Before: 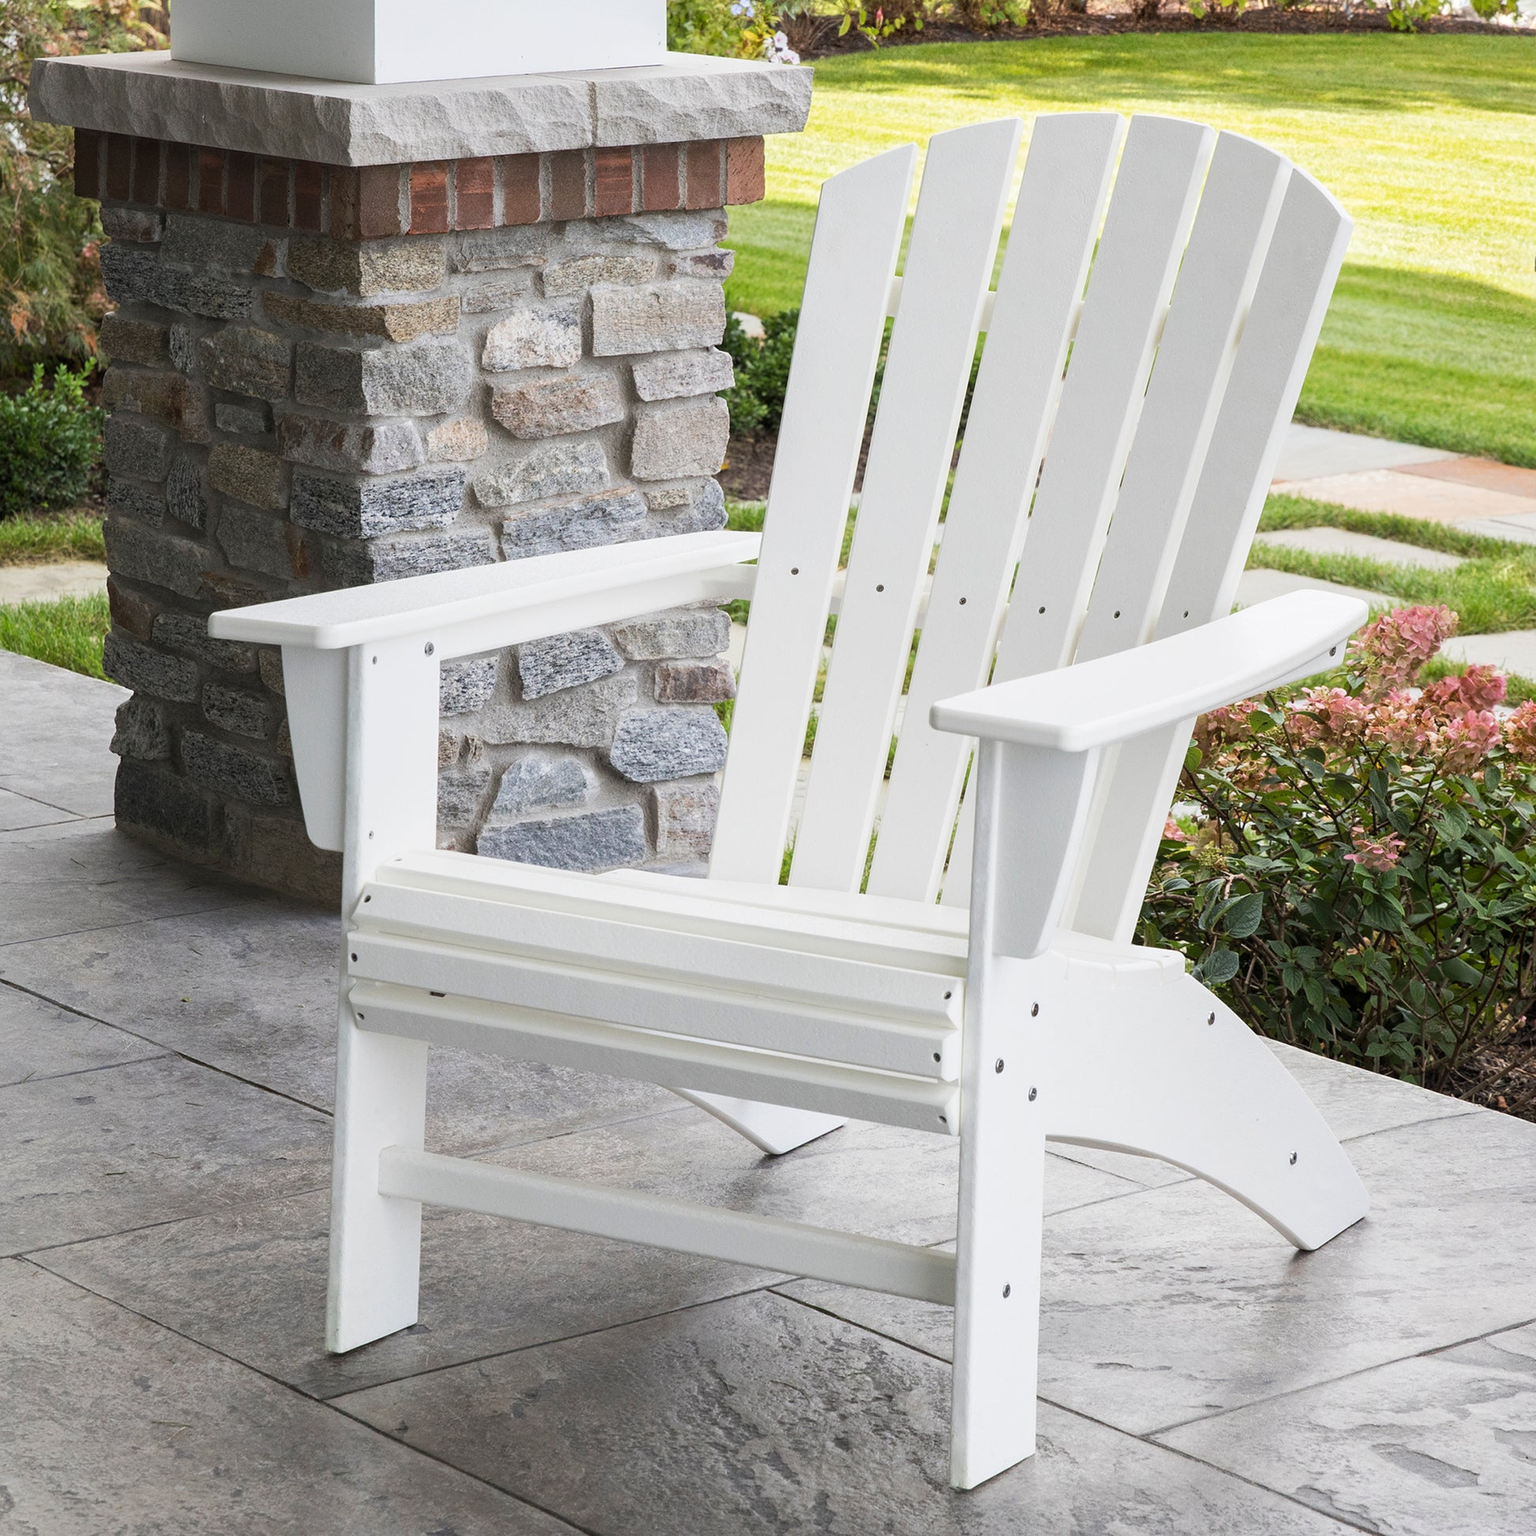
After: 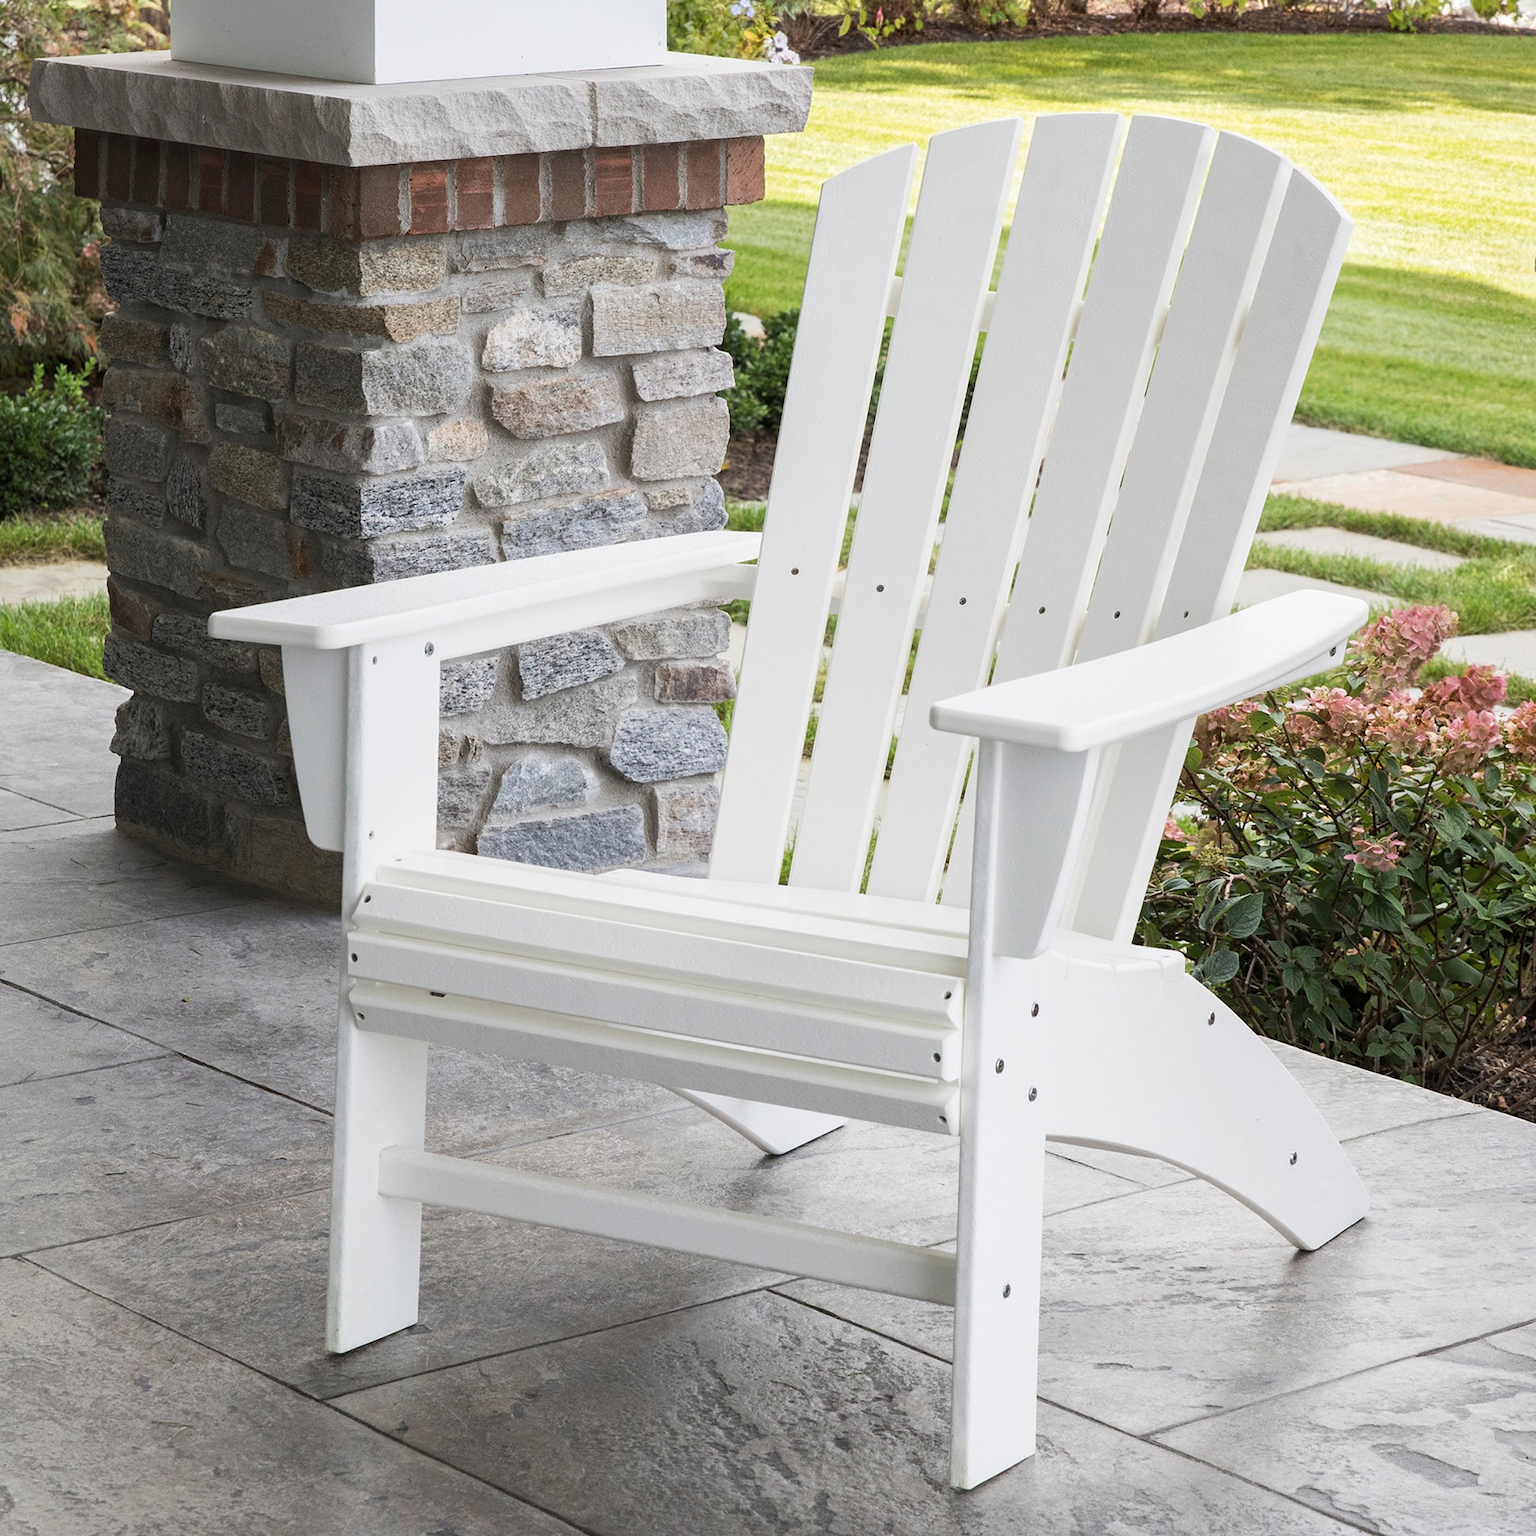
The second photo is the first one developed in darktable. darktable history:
contrast brightness saturation: saturation -0.104
